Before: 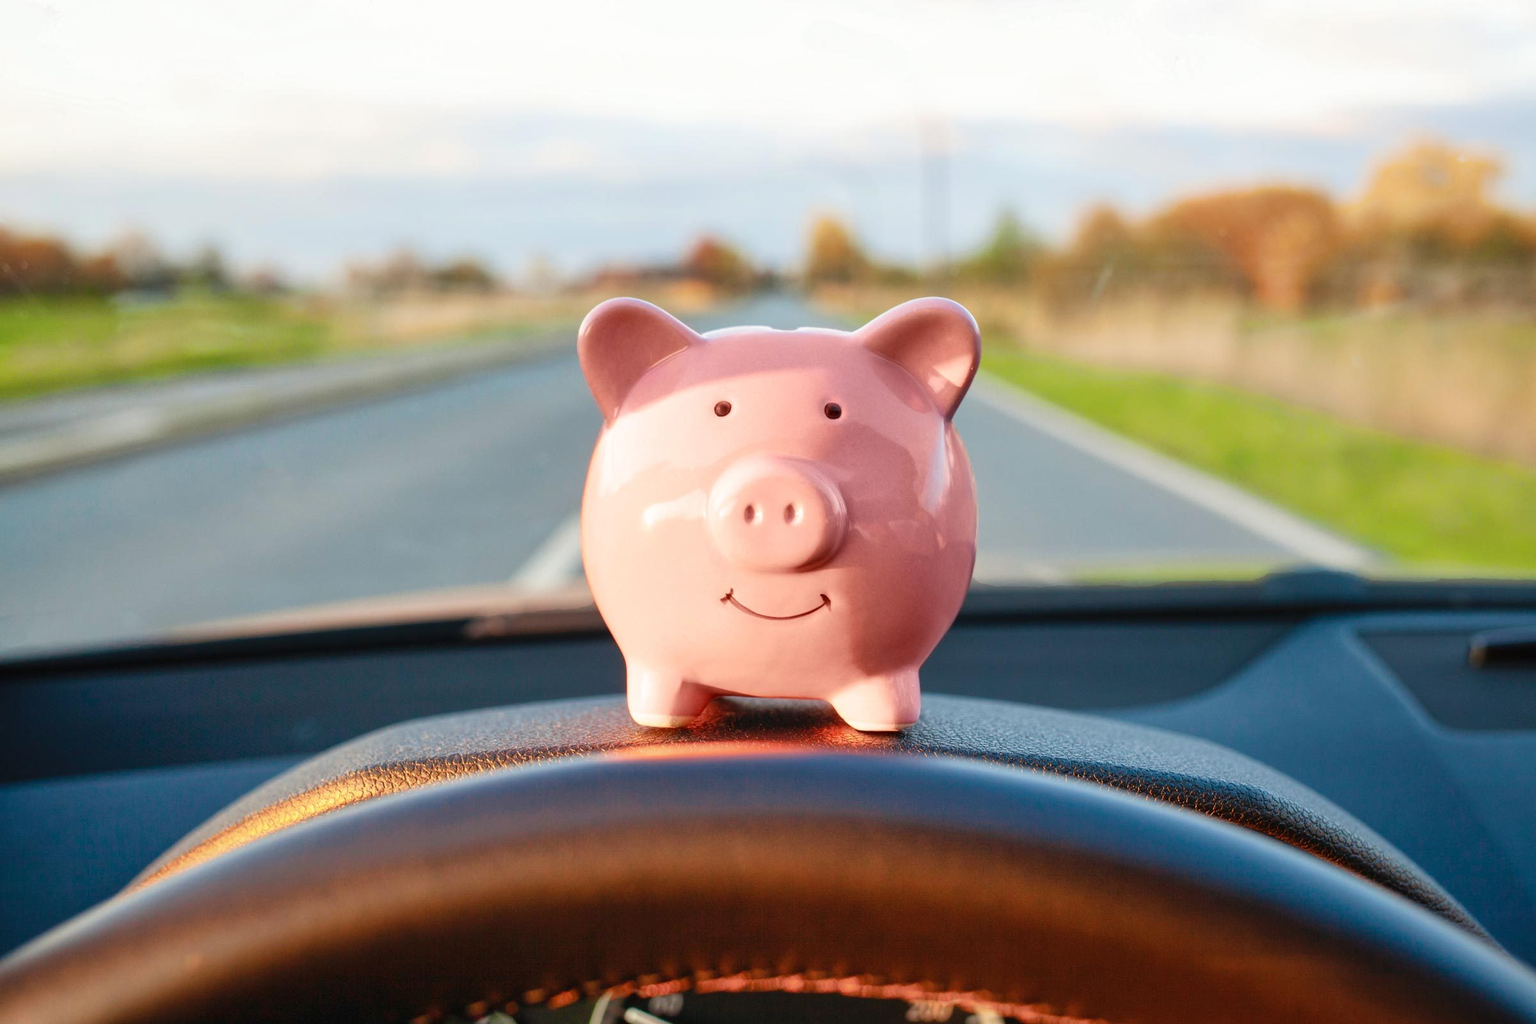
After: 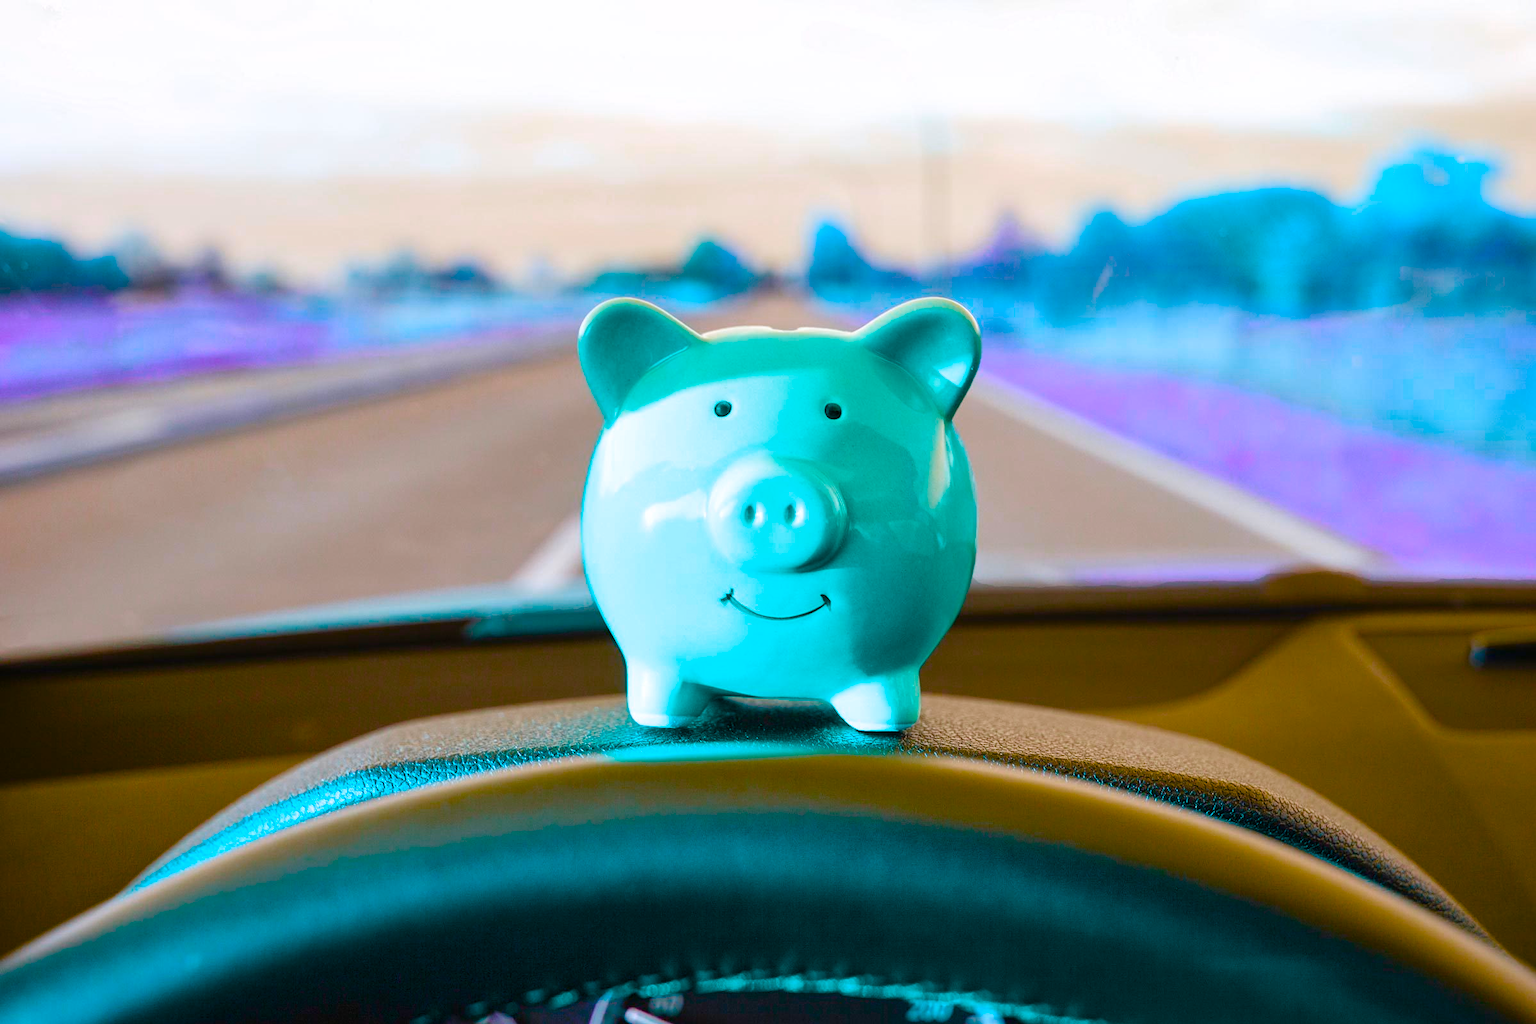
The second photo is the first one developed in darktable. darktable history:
sharpen: amount 0.206
color balance rgb: perceptual saturation grading › global saturation 20%, perceptual saturation grading › highlights -25.696%, perceptual saturation grading › shadows 50.397%, hue shift 177.1°, global vibrance 49.922%, contrast 0.654%
